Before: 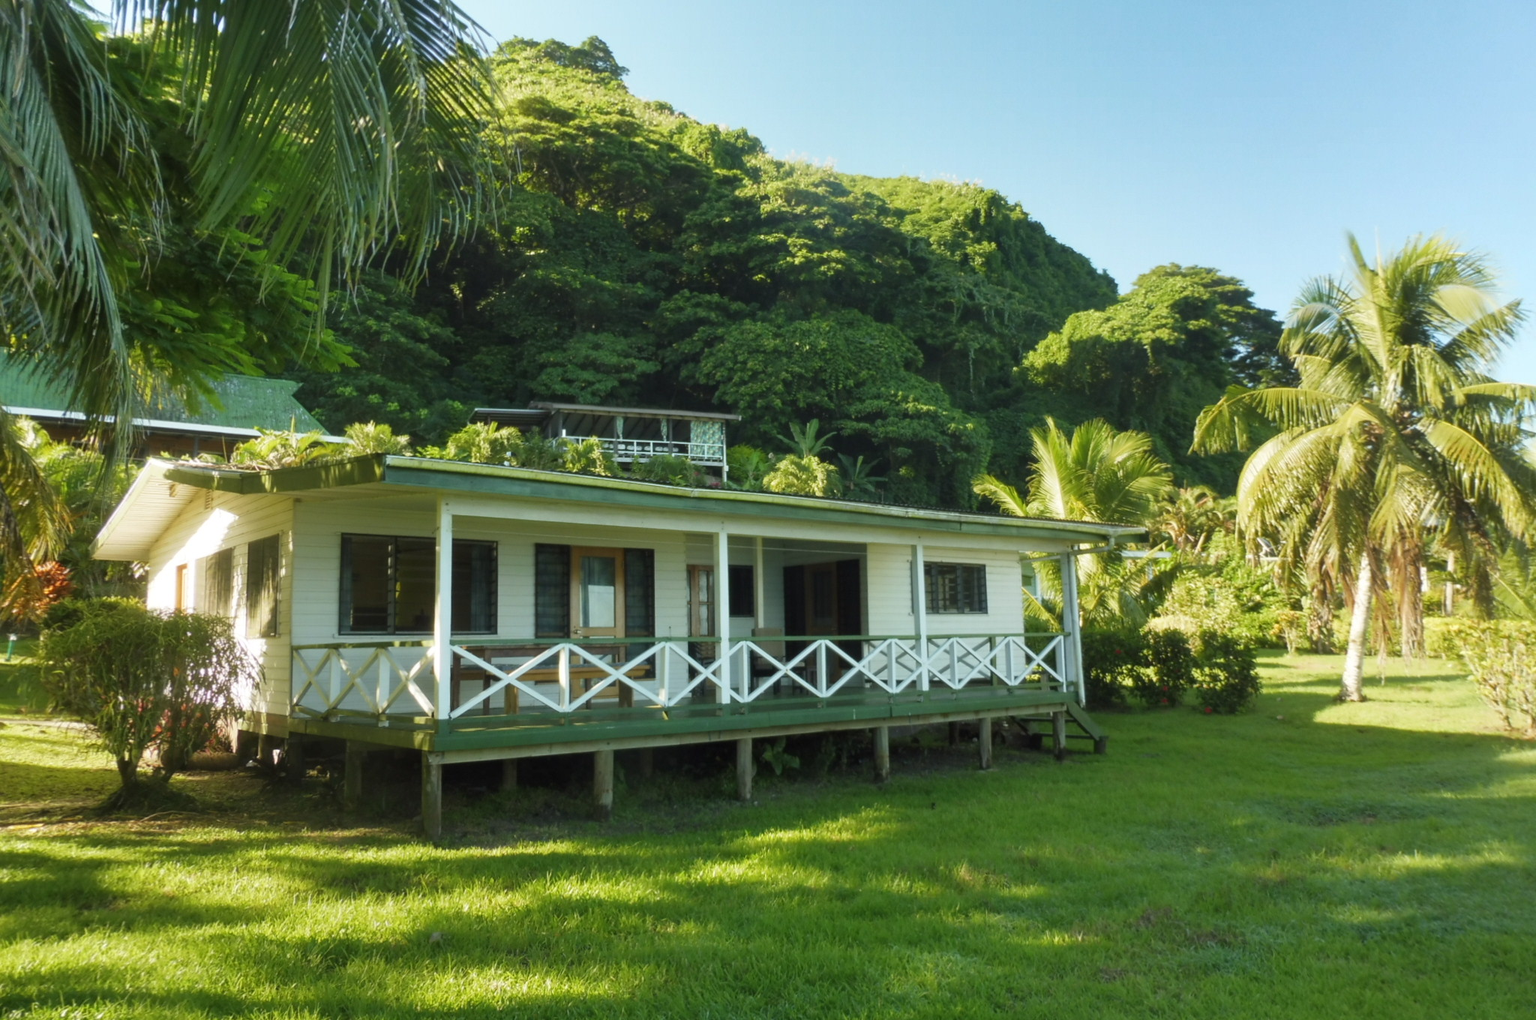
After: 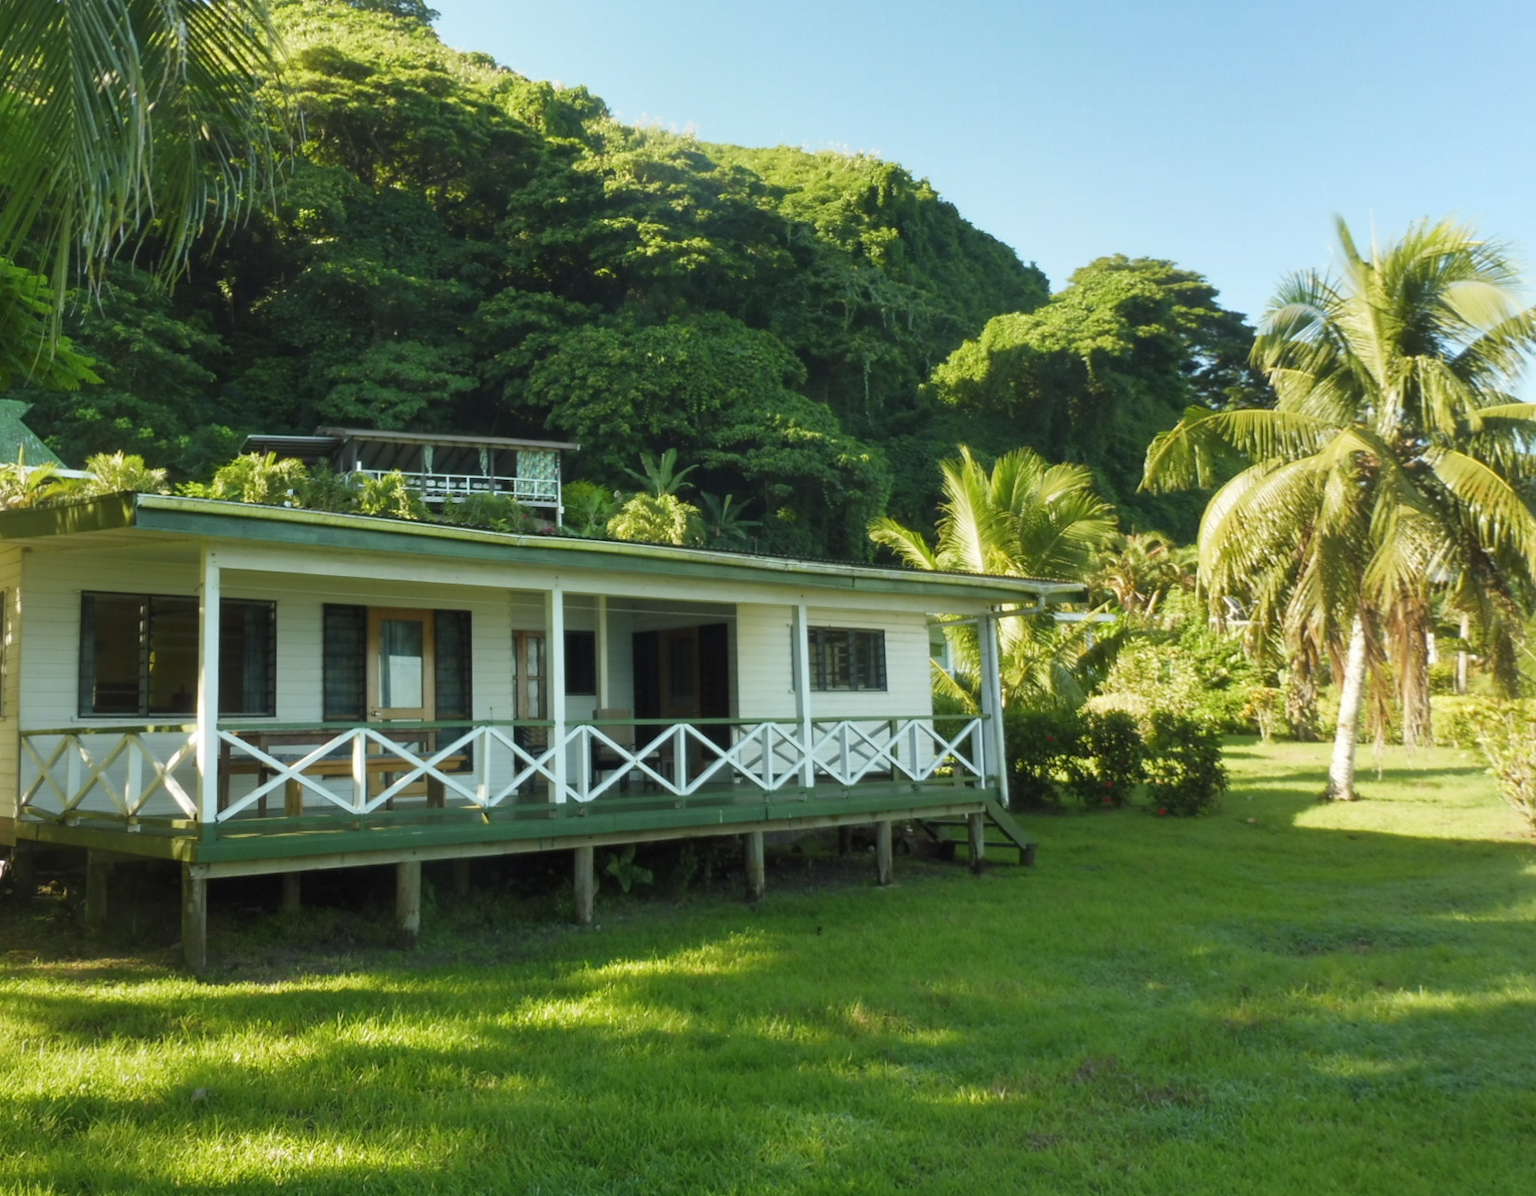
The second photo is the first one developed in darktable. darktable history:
crop and rotate: left 17.985%, top 5.863%, right 1.783%
